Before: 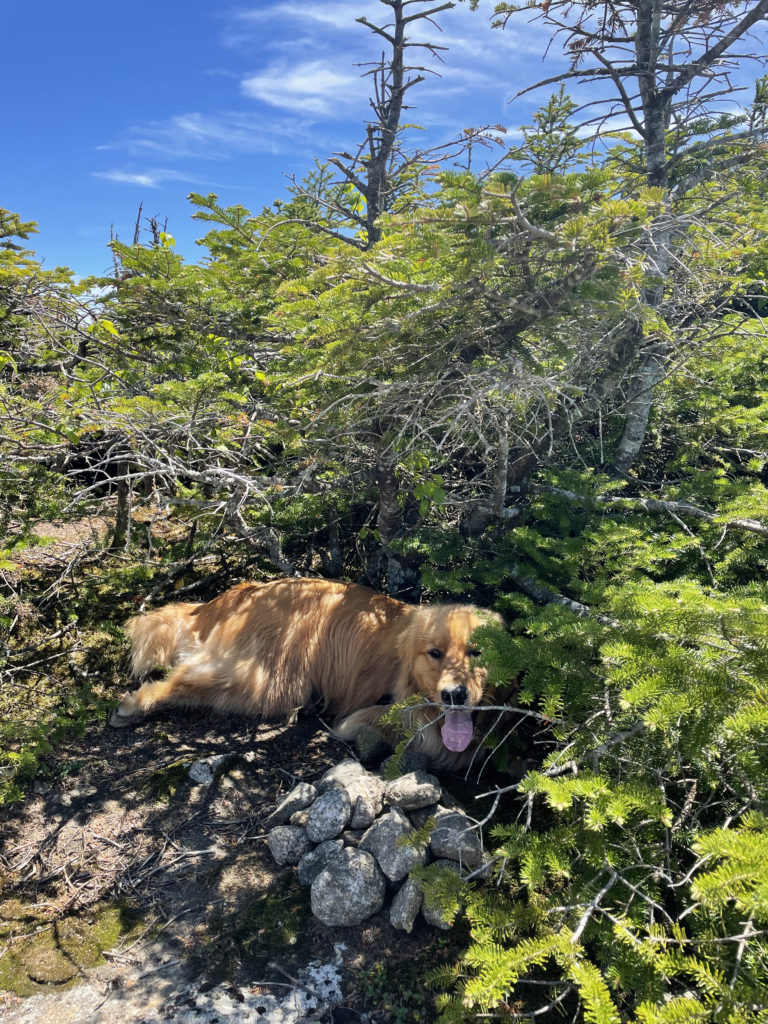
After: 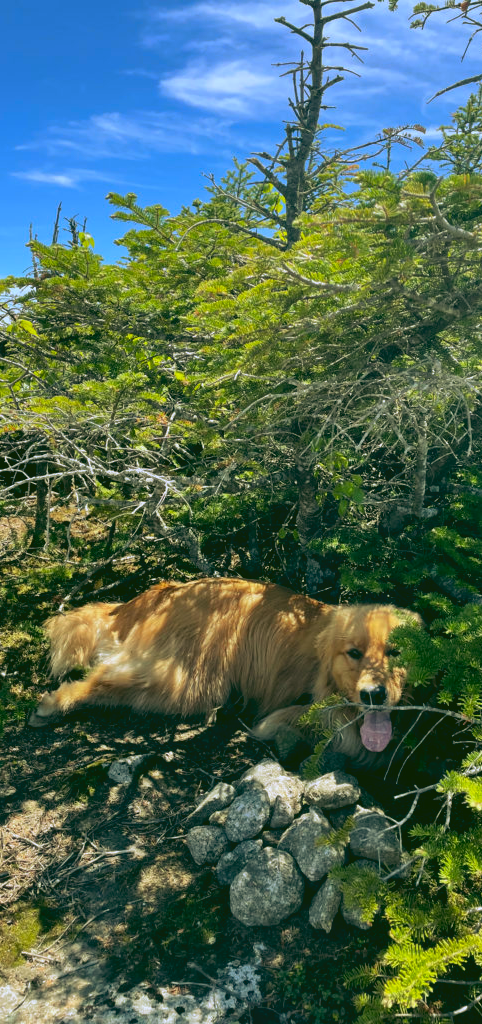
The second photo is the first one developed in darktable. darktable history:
exposure: black level correction 0, exposure 0.2 EV, compensate exposure bias true, compensate highlight preservation false
rgb curve: curves: ch0 [(0.123, 0.061) (0.995, 0.887)]; ch1 [(0.06, 0.116) (1, 0.906)]; ch2 [(0, 0) (0.824, 0.69) (1, 1)], mode RGB, independent channels, compensate middle gray true
crop: left 10.644%, right 26.528%
